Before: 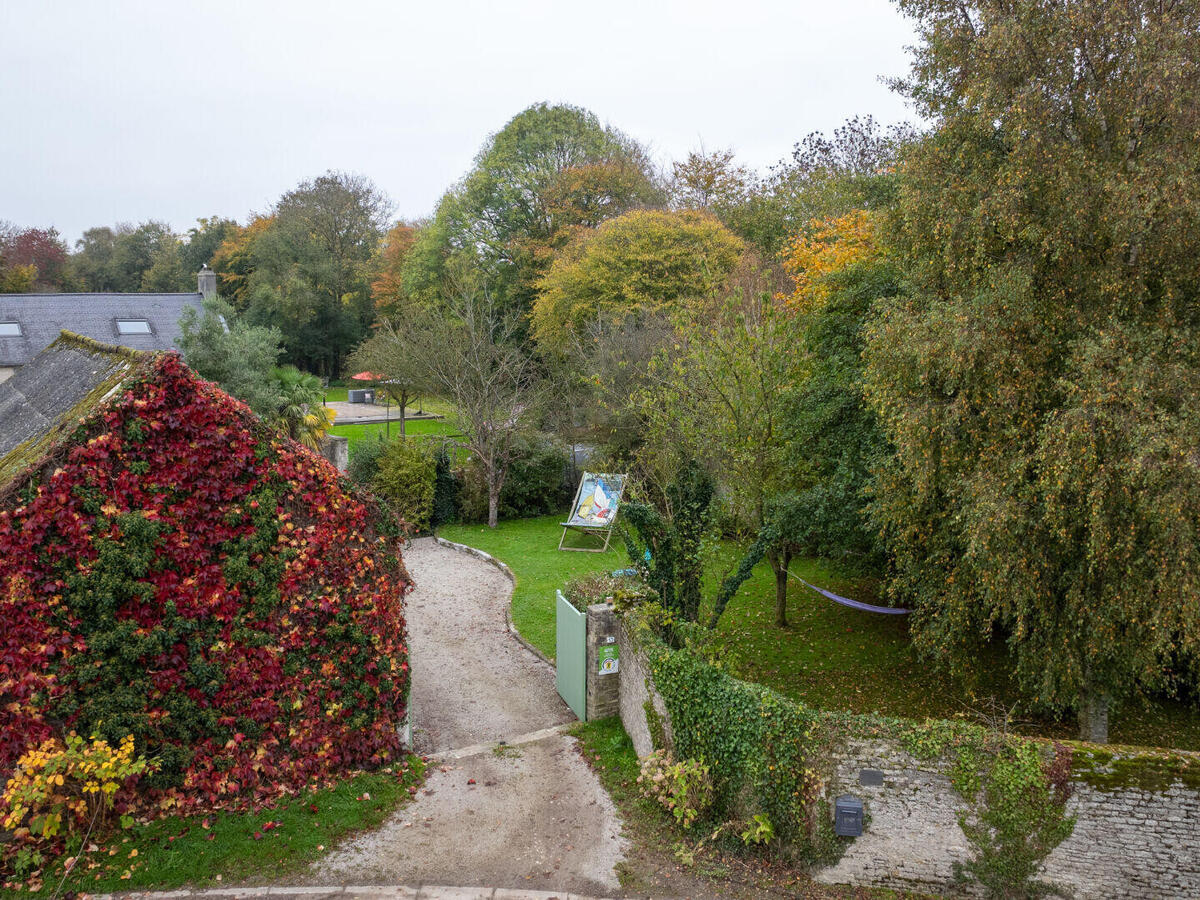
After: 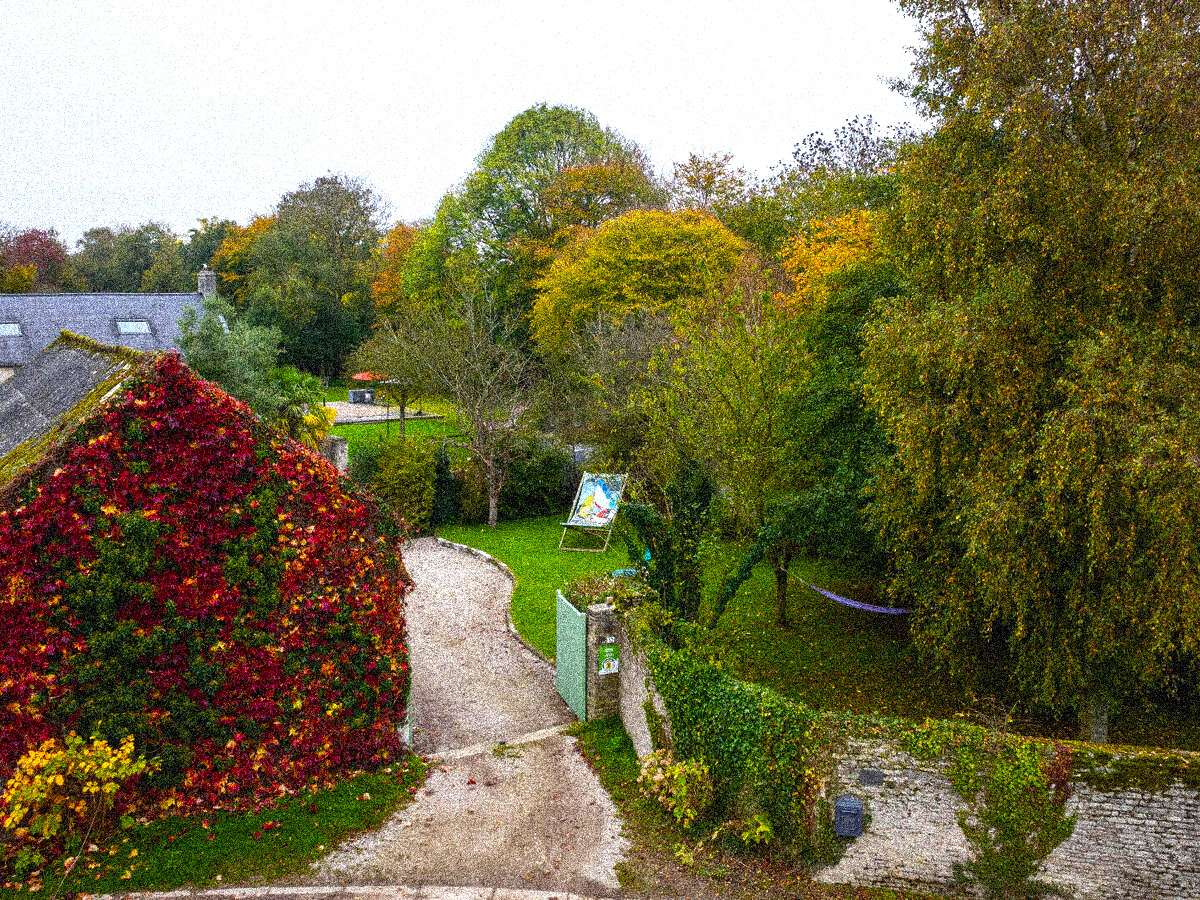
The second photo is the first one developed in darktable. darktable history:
color balance rgb: linear chroma grading › global chroma 9%, perceptual saturation grading › global saturation 36%, perceptual saturation grading › shadows 35%, perceptual brilliance grading › global brilliance 15%, perceptual brilliance grading › shadows -35%, global vibrance 15%
grain: coarseness 3.75 ISO, strength 100%, mid-tones bias 0%
